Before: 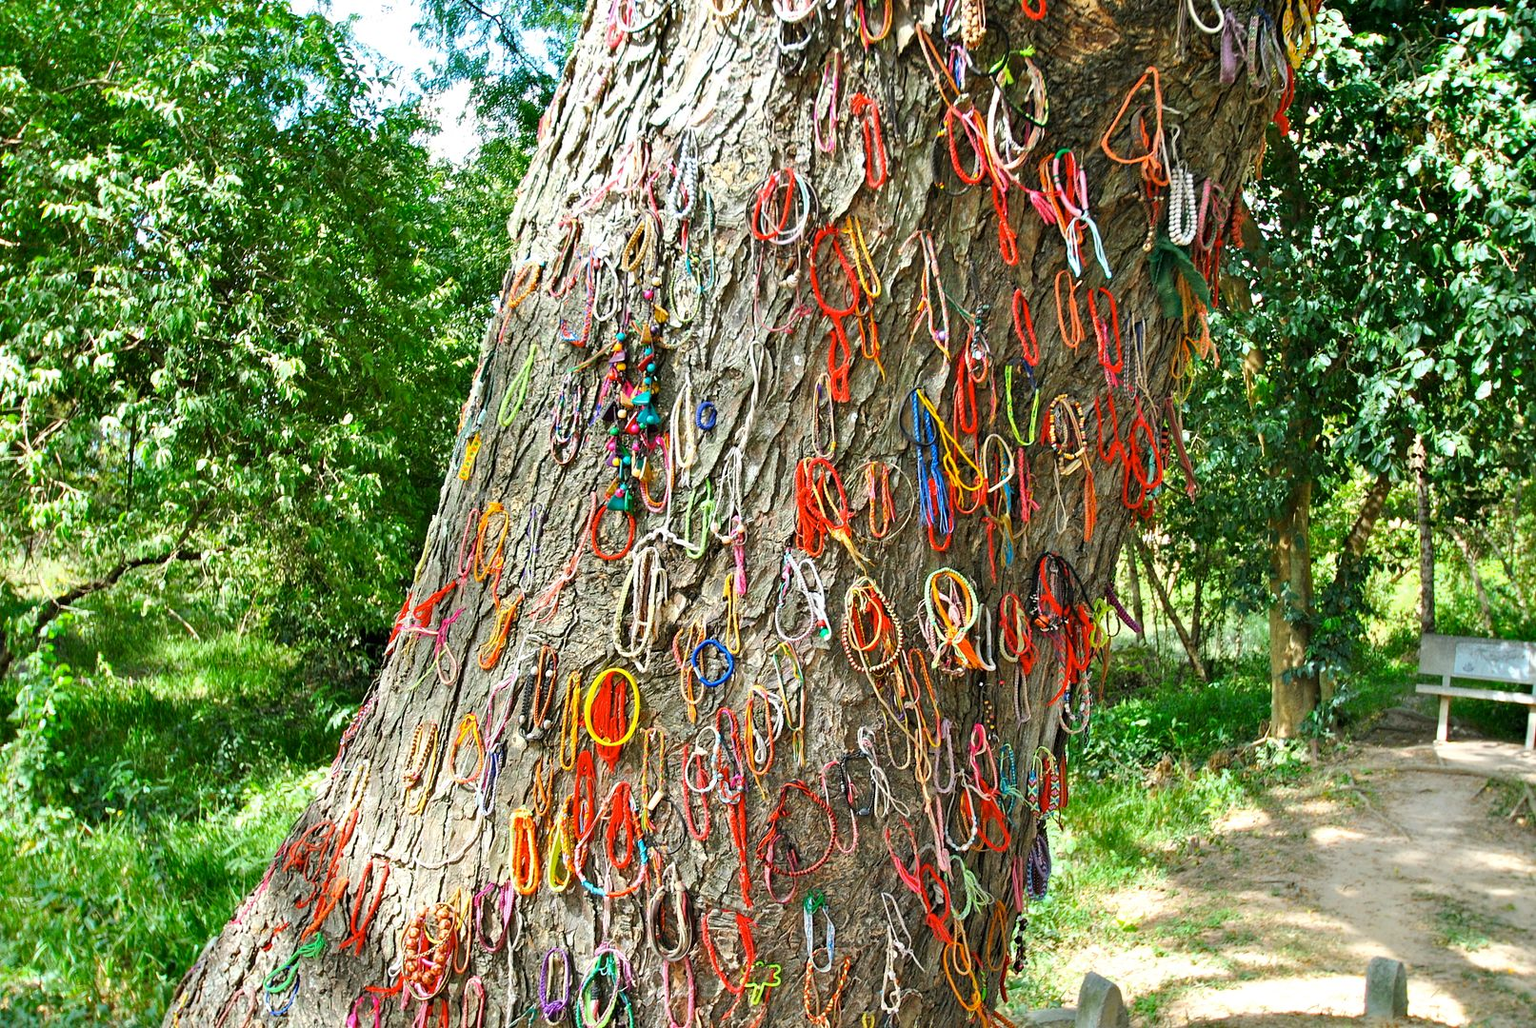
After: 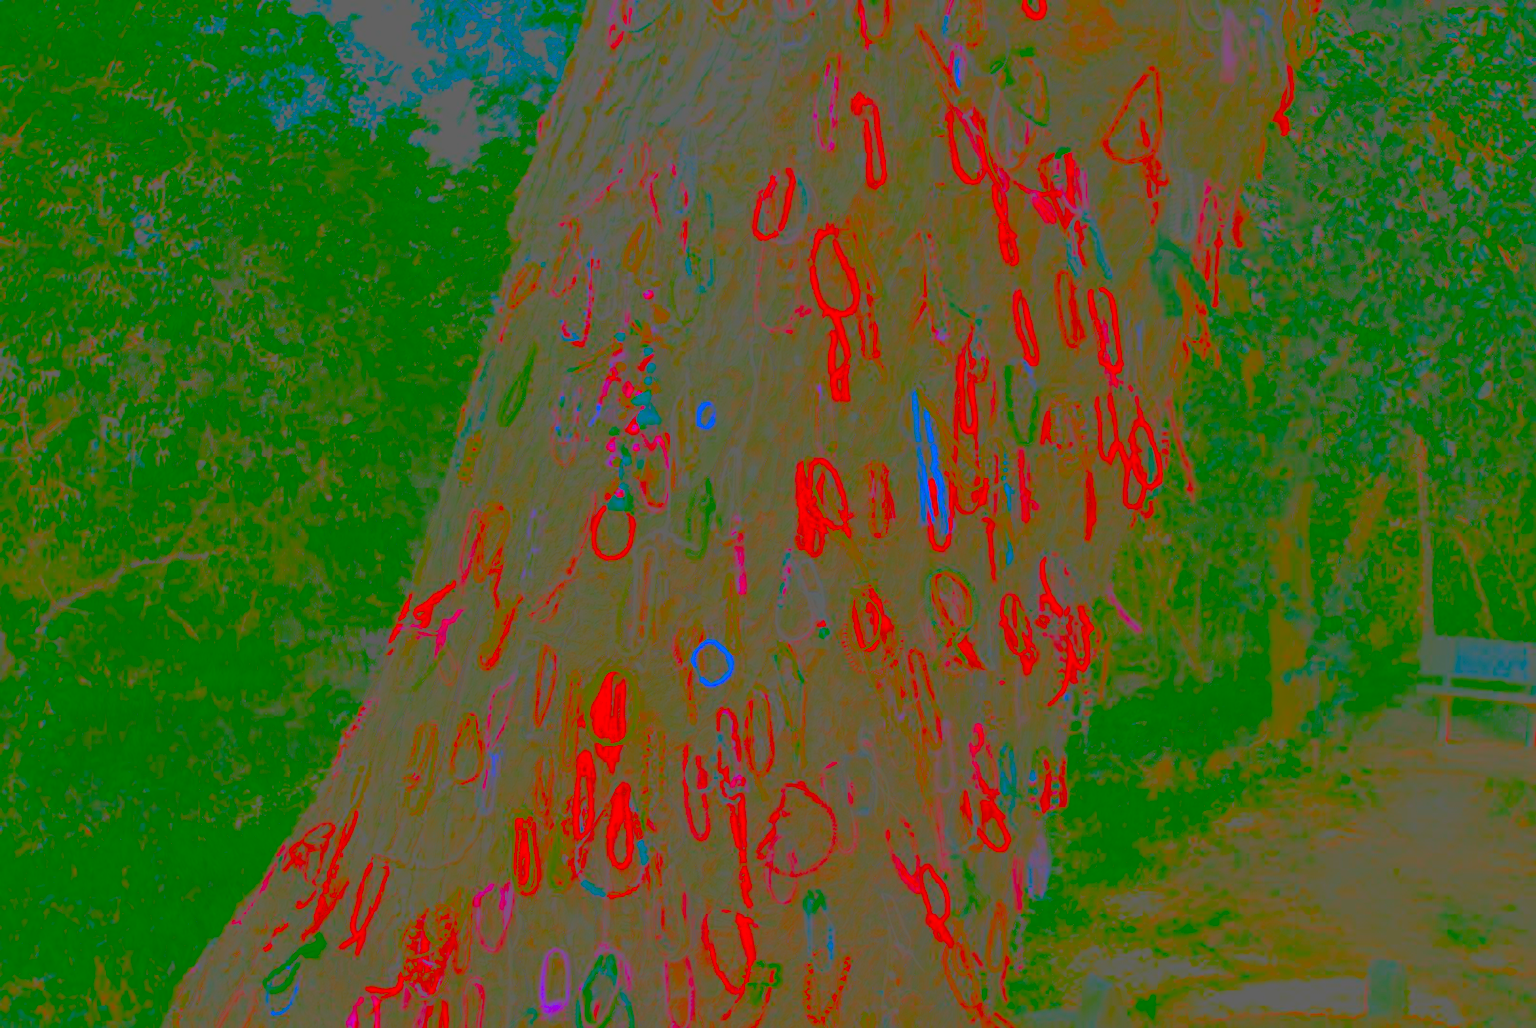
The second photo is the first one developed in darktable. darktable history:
tone equalizer: mask exposure compensation -0.506 EV
contrast brightness saturation: contrast -0.975, brightness -0.159, saturation 0.74
